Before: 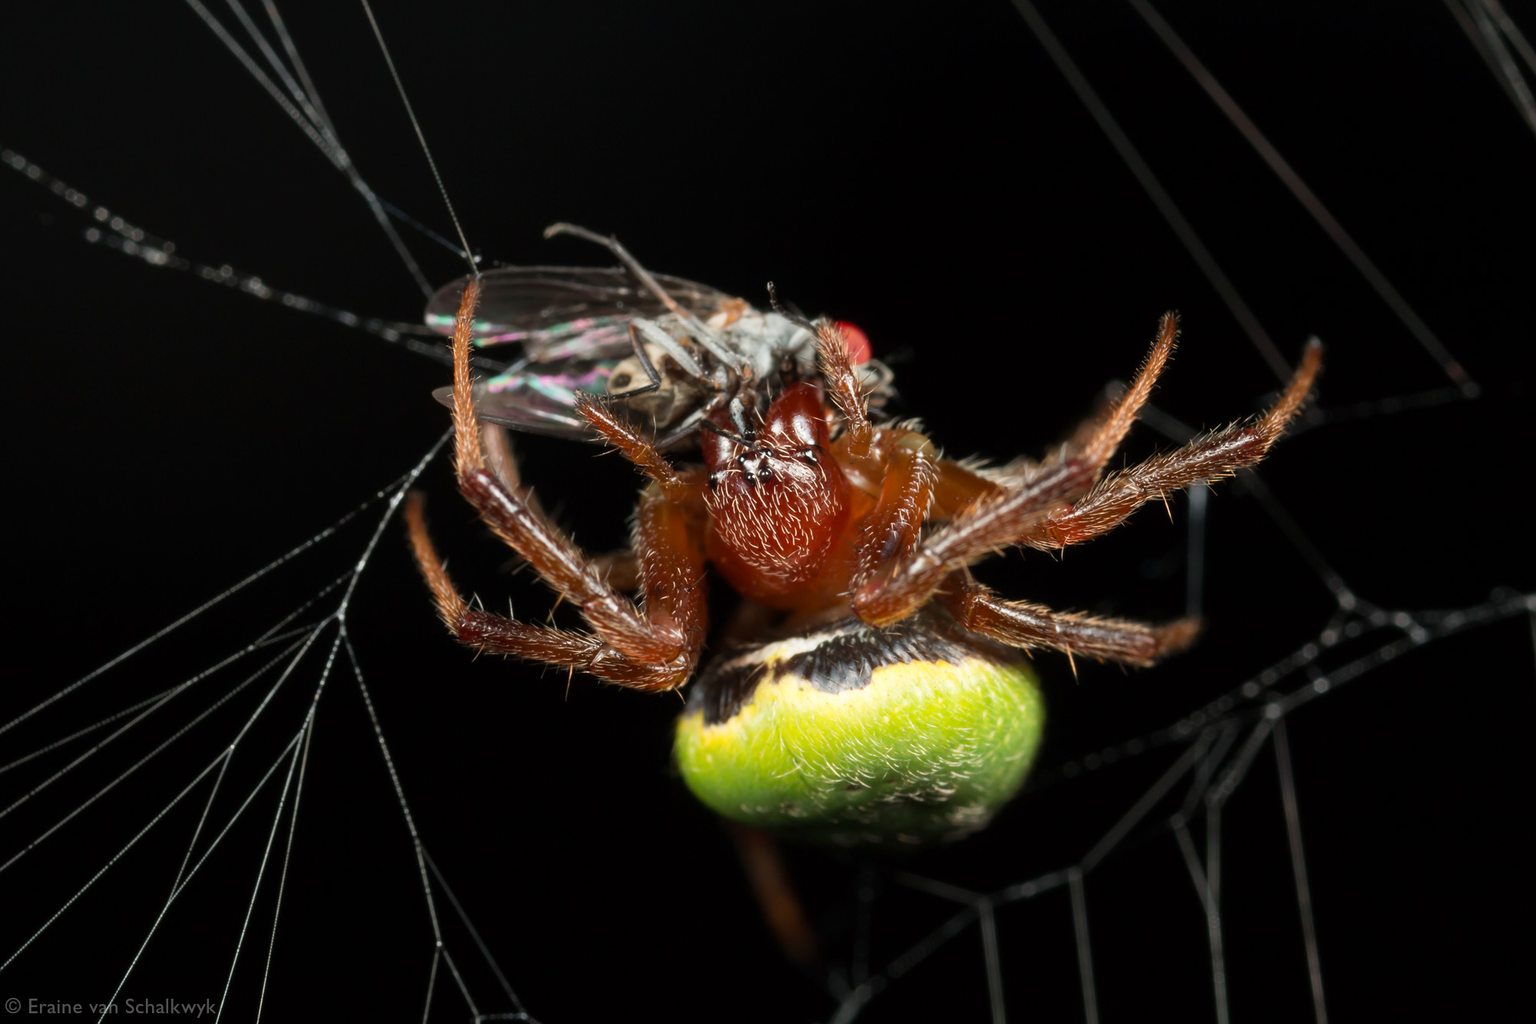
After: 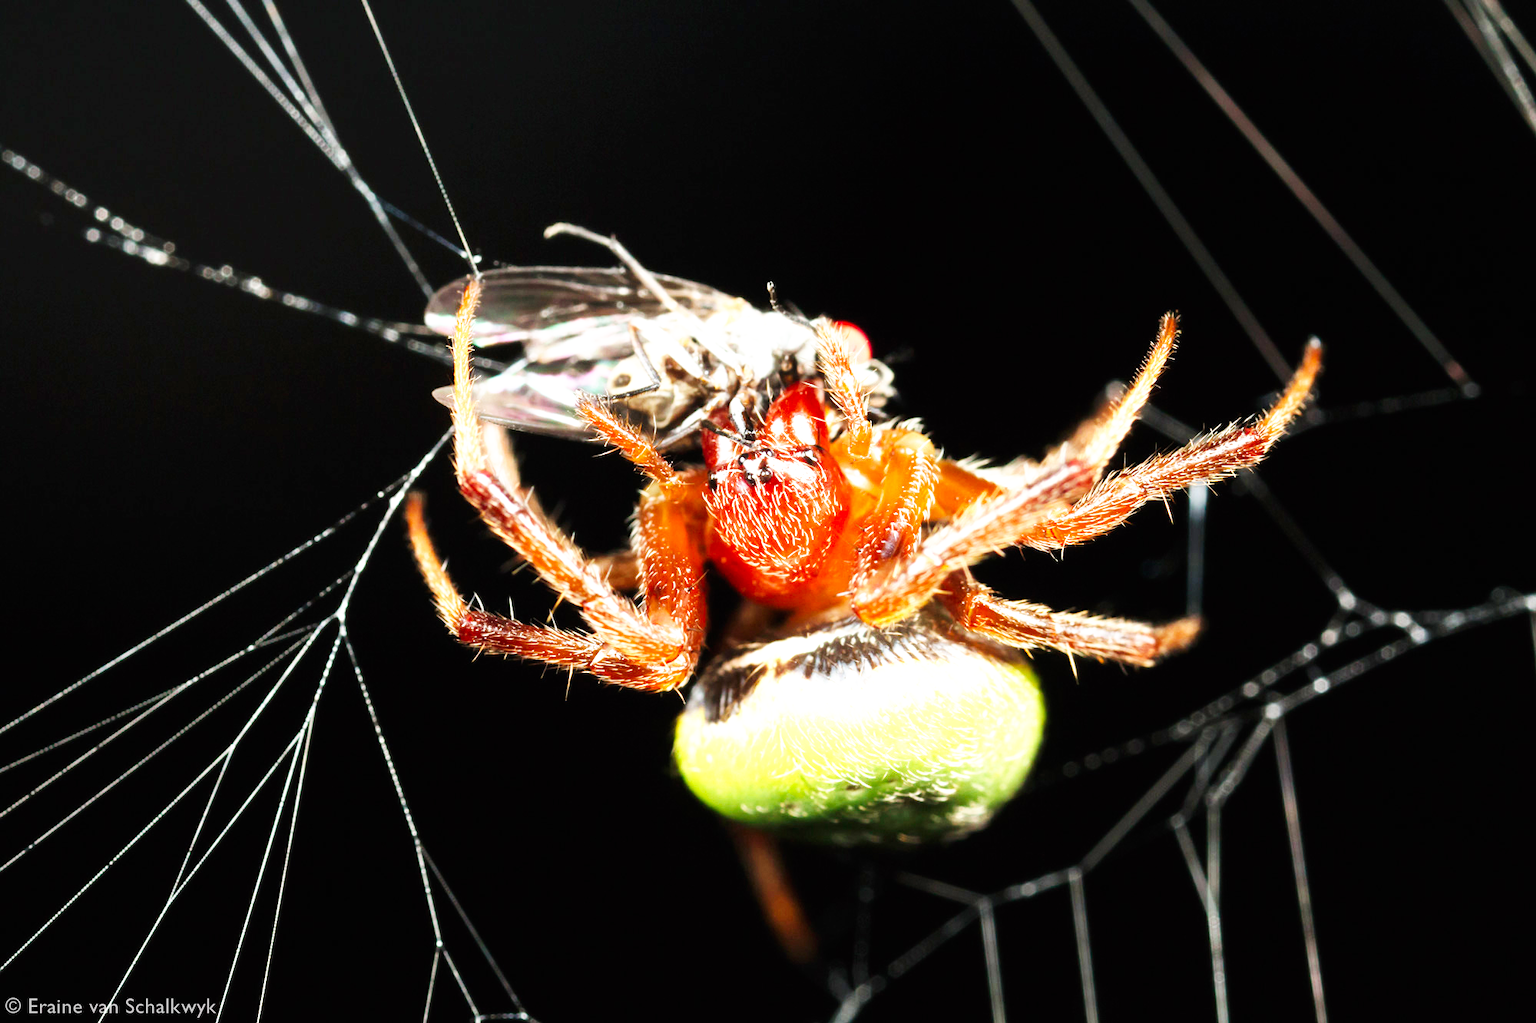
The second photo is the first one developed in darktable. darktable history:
base curve: curves: ch0 [(0, 0) (0.007, 0.004) (0.027, 0.03) (0.046, 0.07) (0.207, 0.54) (0.442, 0.872) (0.673, 0.972) (1, 1)], preserve colors none
exposure: black level correction 0, exposure 1.45 EV, compensate exposure bias true, compensate highlight preservation false
